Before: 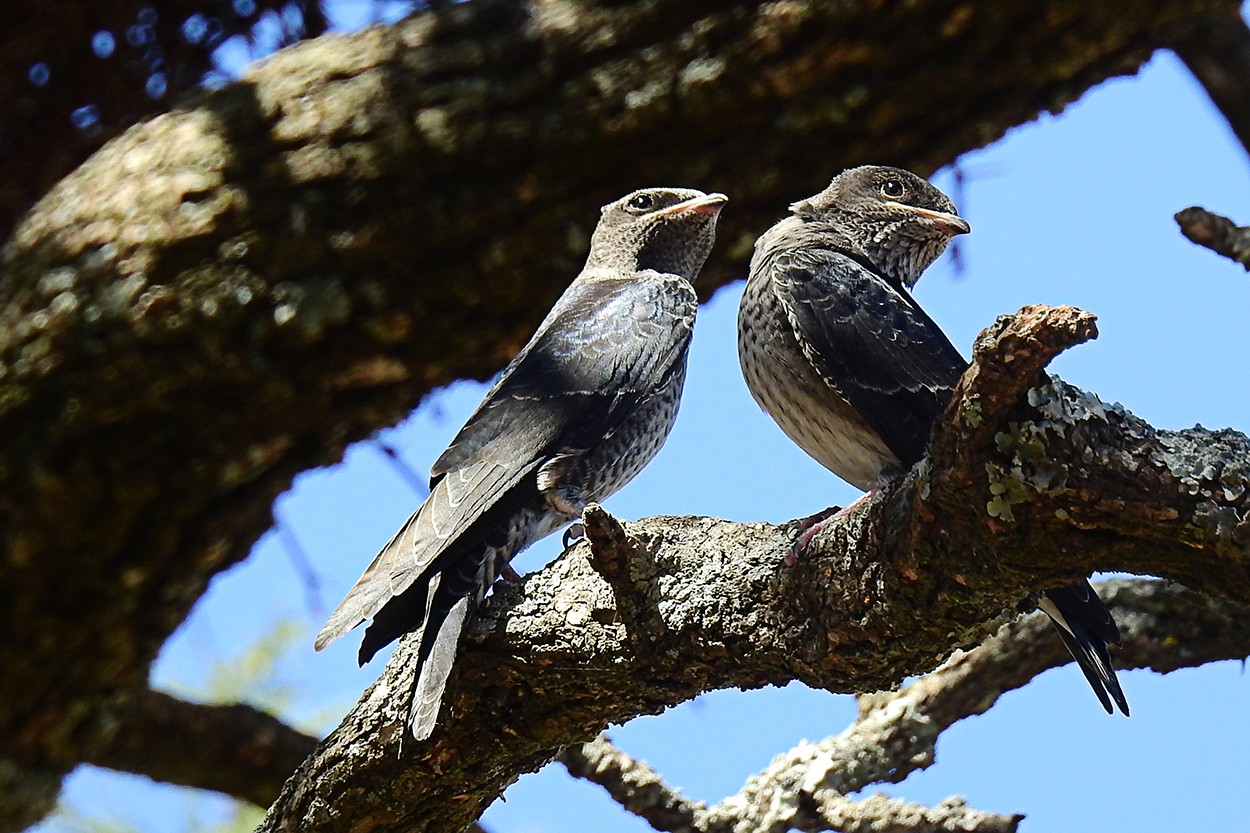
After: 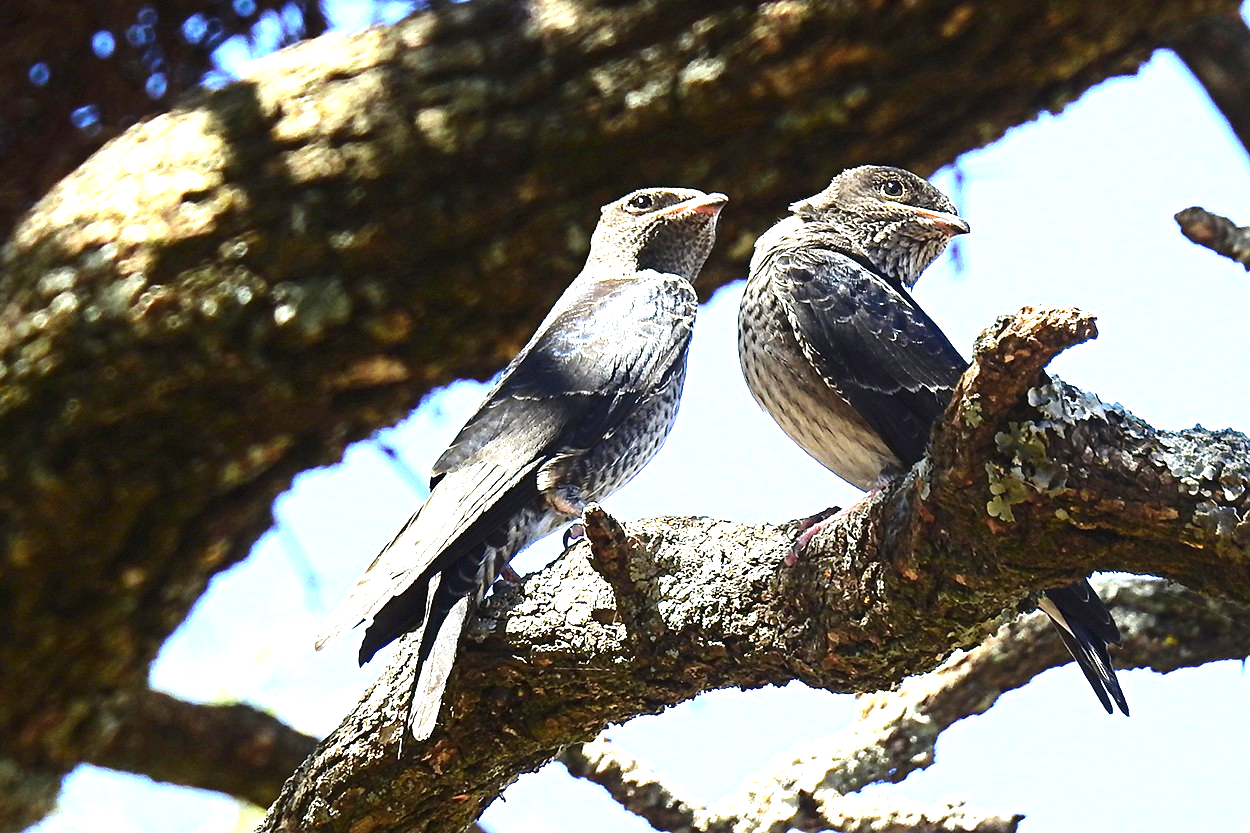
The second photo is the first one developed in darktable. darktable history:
exposure: black level correction 0, exposure 1.451 EV, compensate highlight preservation false
levels: mode automatic, levels [0.101, 0.578, 0.953]
